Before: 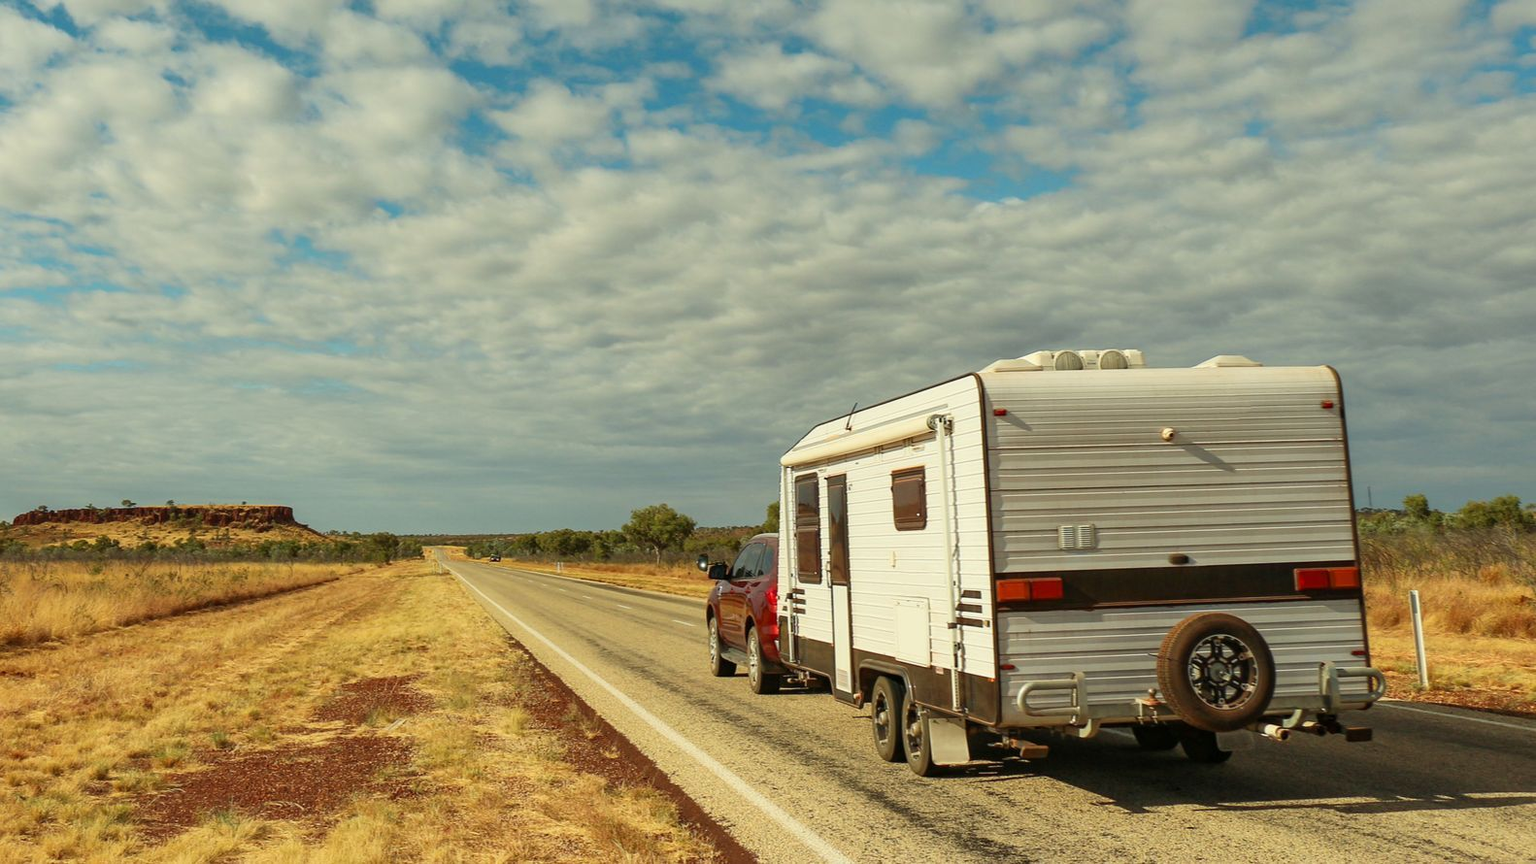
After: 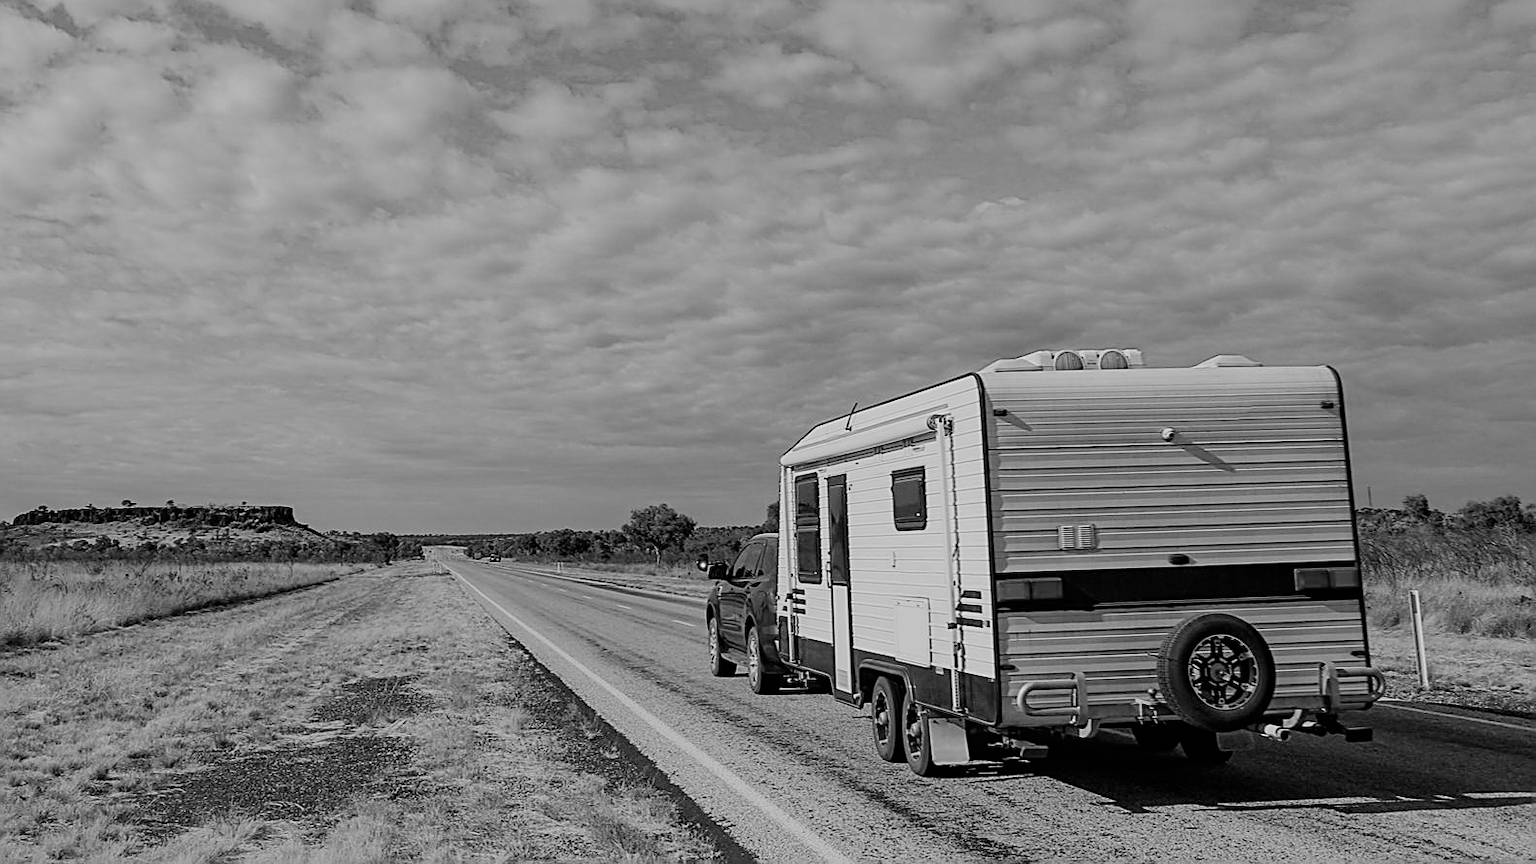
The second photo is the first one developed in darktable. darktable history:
sharpen: amount 0.901
color calibration: output gray [0.21, 0.42, 0.37, 0], gray › normalize channels true, illuminant same as pipeline (D50), adaptation XYZ, x 0.346, y 0.359, gamut compression 0
filmic rgb: black relative exposure -7.65 EV, white relative exposure 4.56 EV, hardness 3.61, color science v6 (2022)
haze removal: compatibility mode true, adaptive false
